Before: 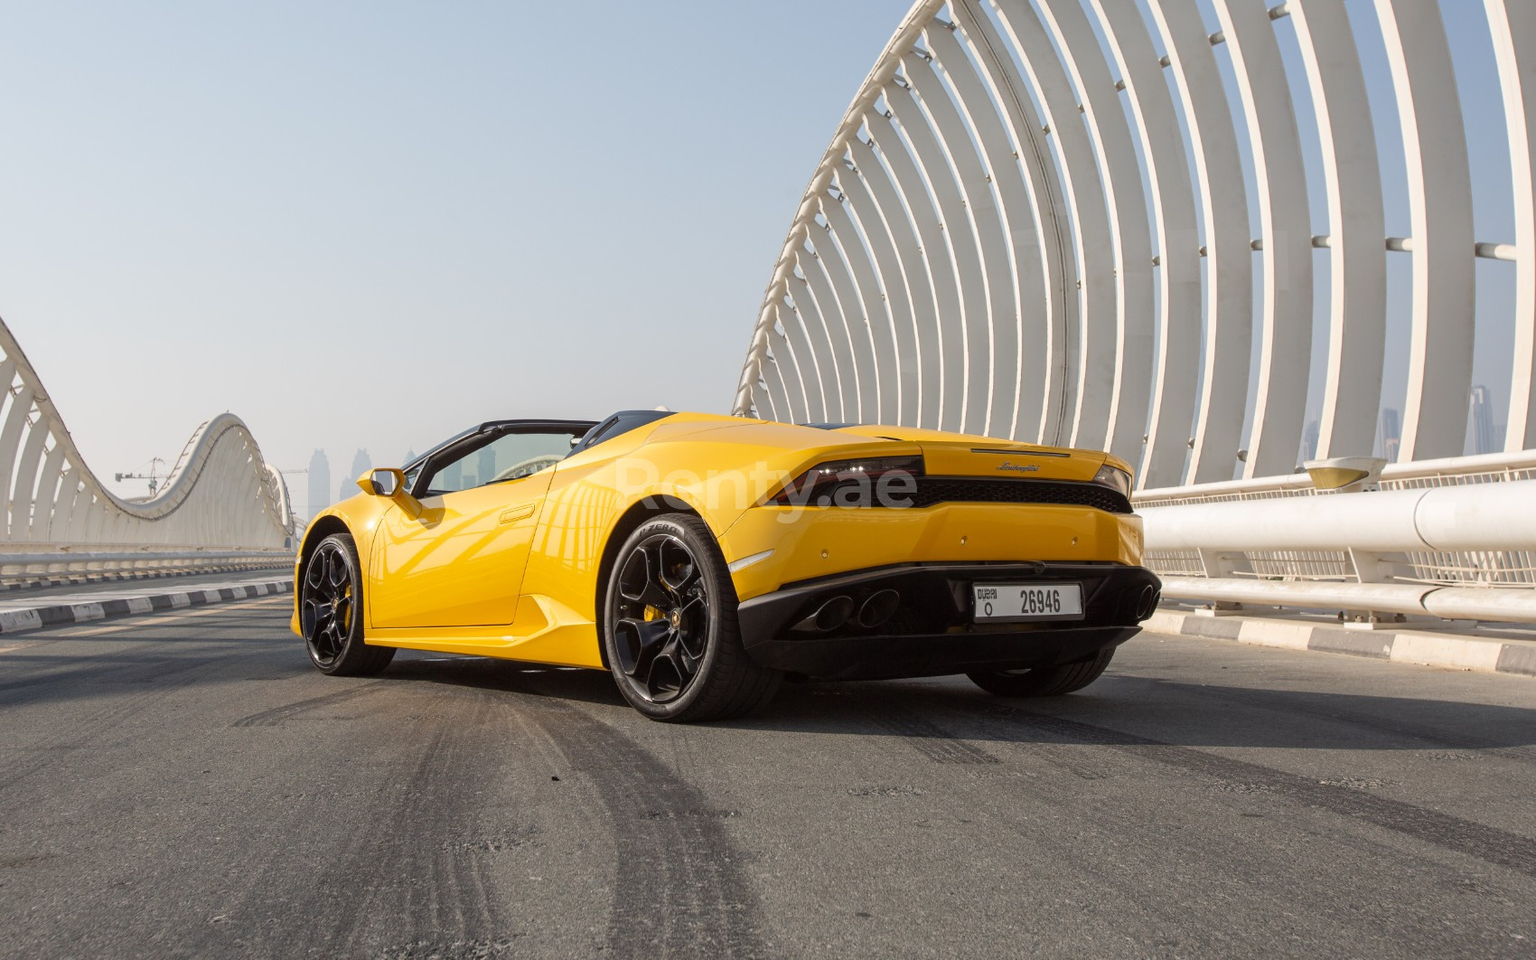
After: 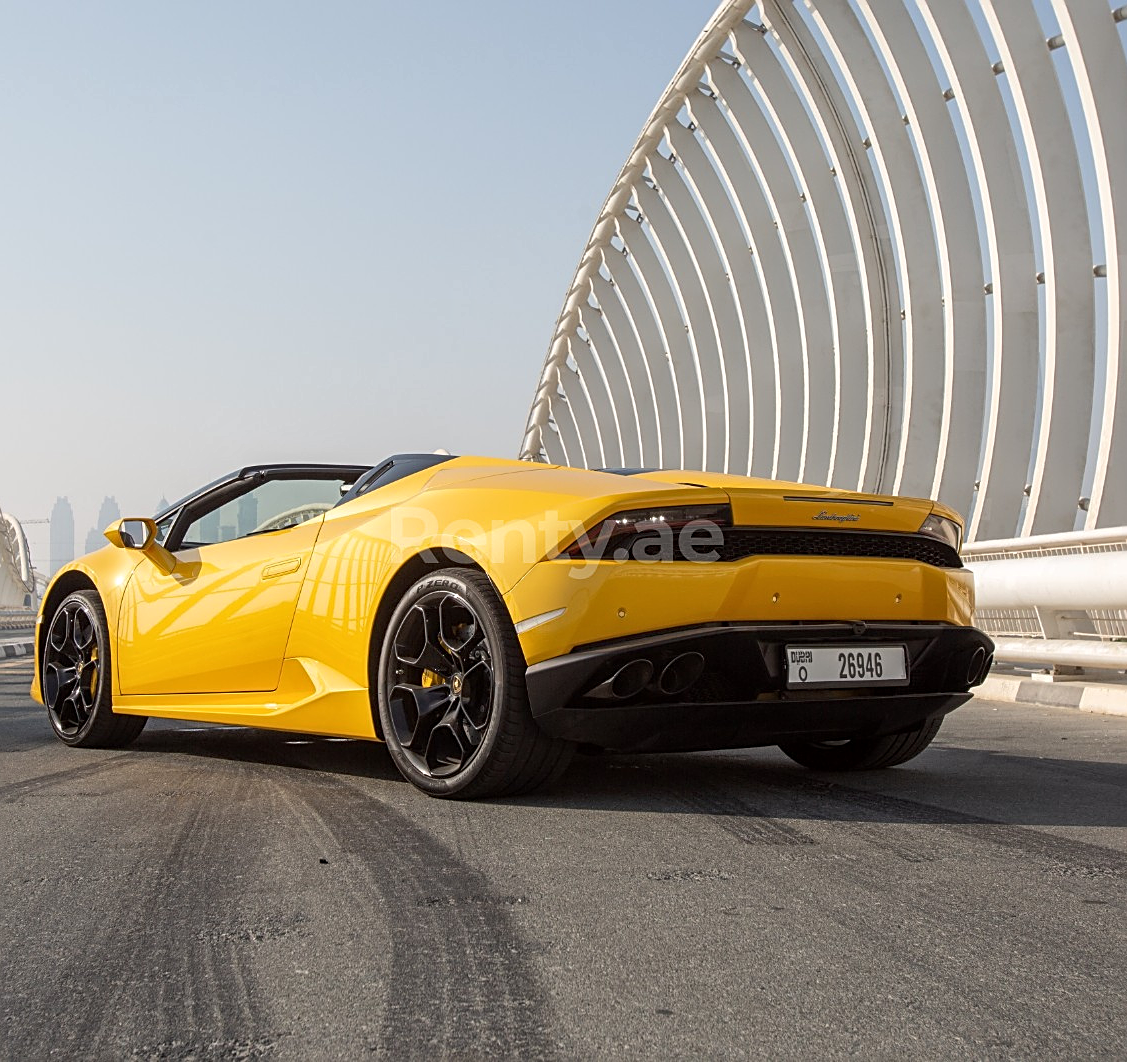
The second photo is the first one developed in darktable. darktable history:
local contrast: highlights 100%, shadows 97%, detail 120%, midtone range 0.2
crop: left 17.132%, right 16.562%
sharpen: on, module defaults
